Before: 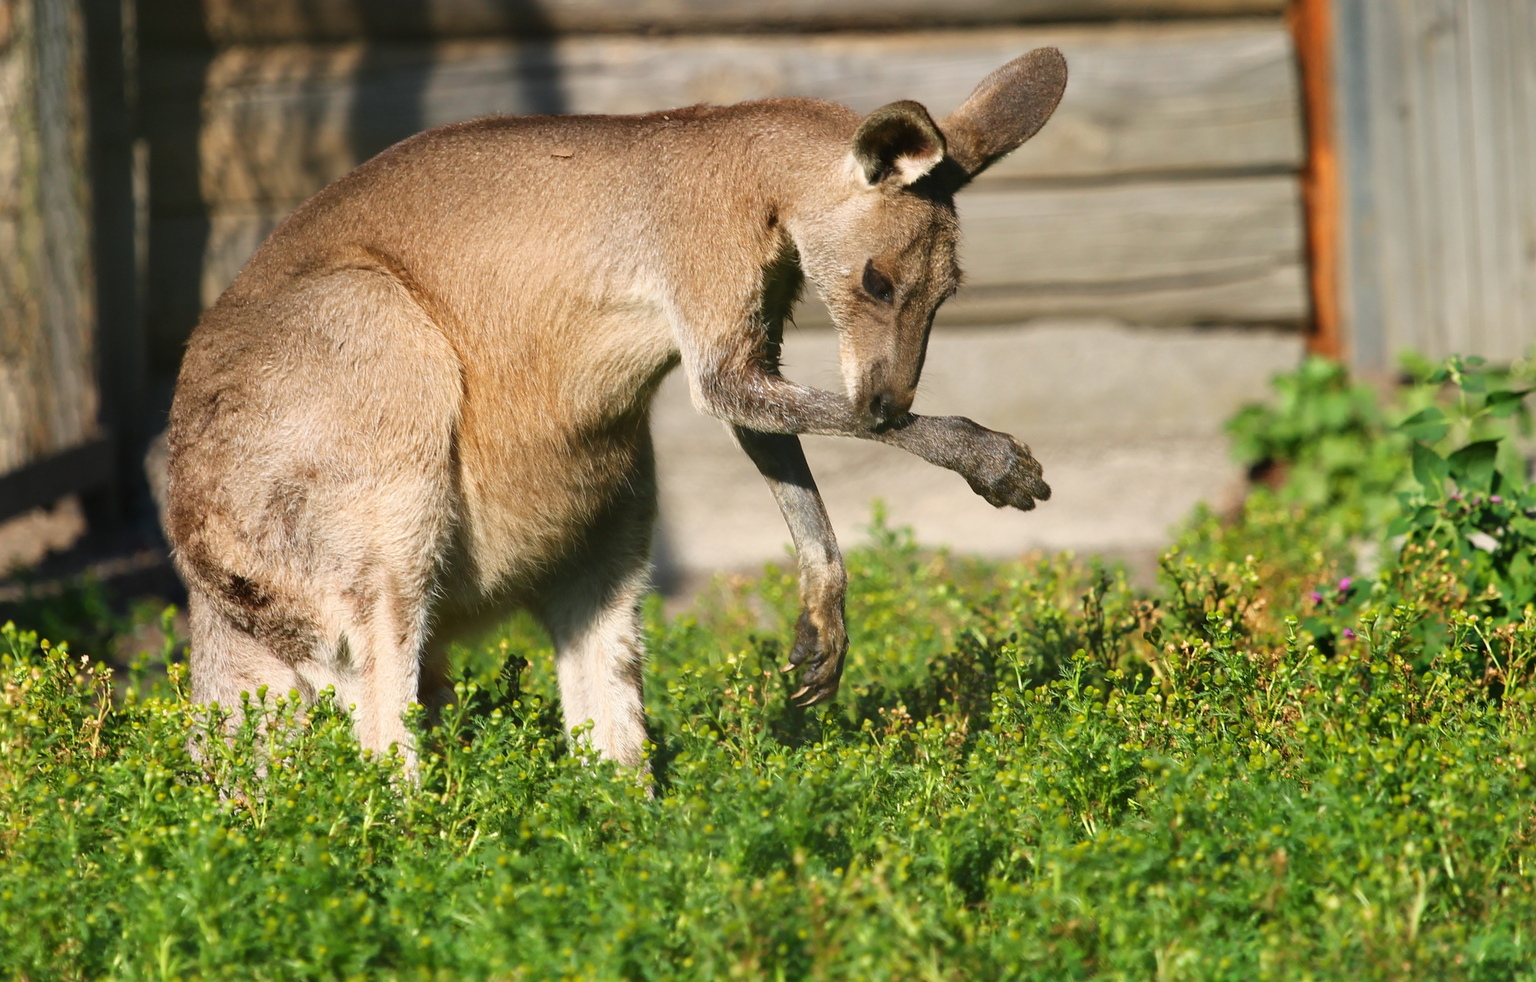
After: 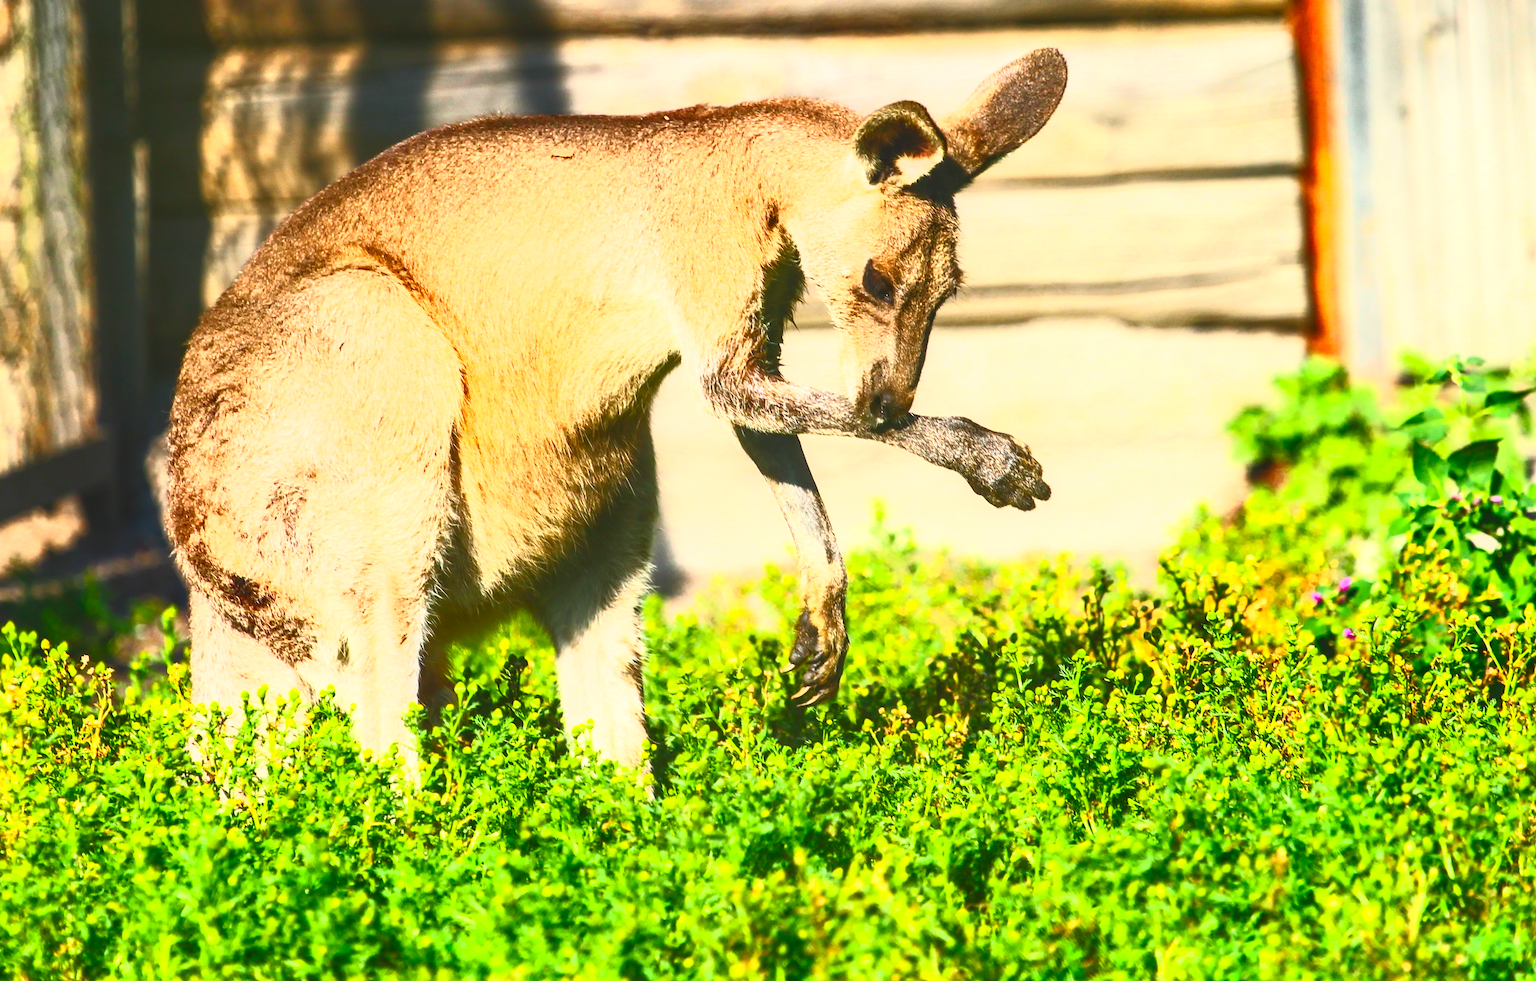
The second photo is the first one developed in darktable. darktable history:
local contrast: on, module defaults
contrast brightness saturation: contrast 0.986, brightness 0.989, saturation 0.986
exposure: exposure -0.157 EV, compensate highlight preservation false
